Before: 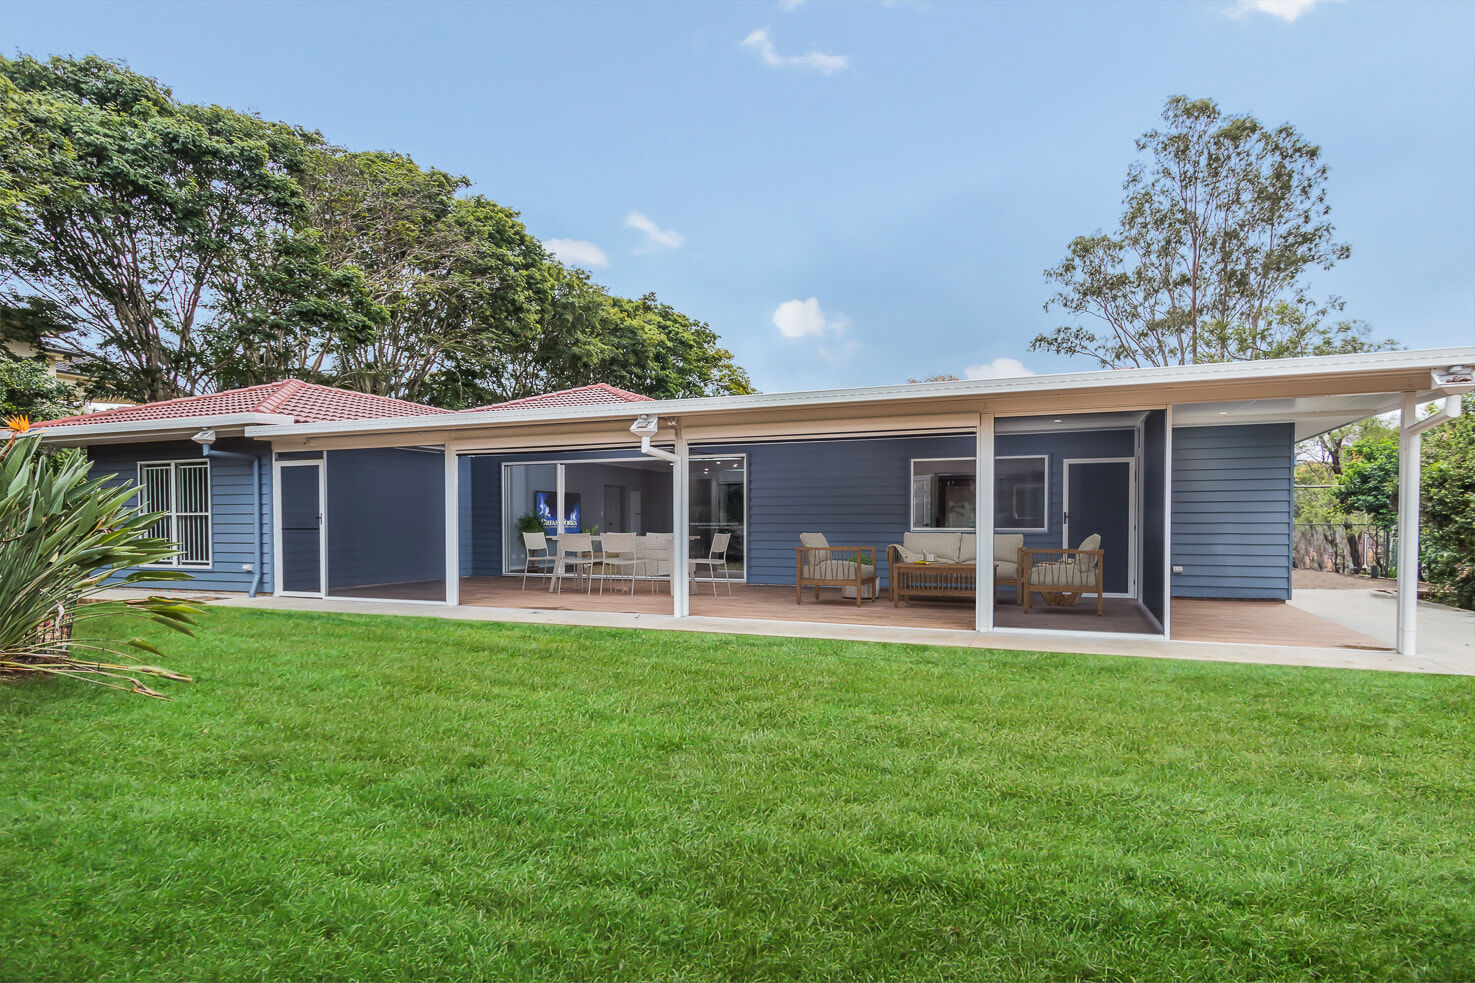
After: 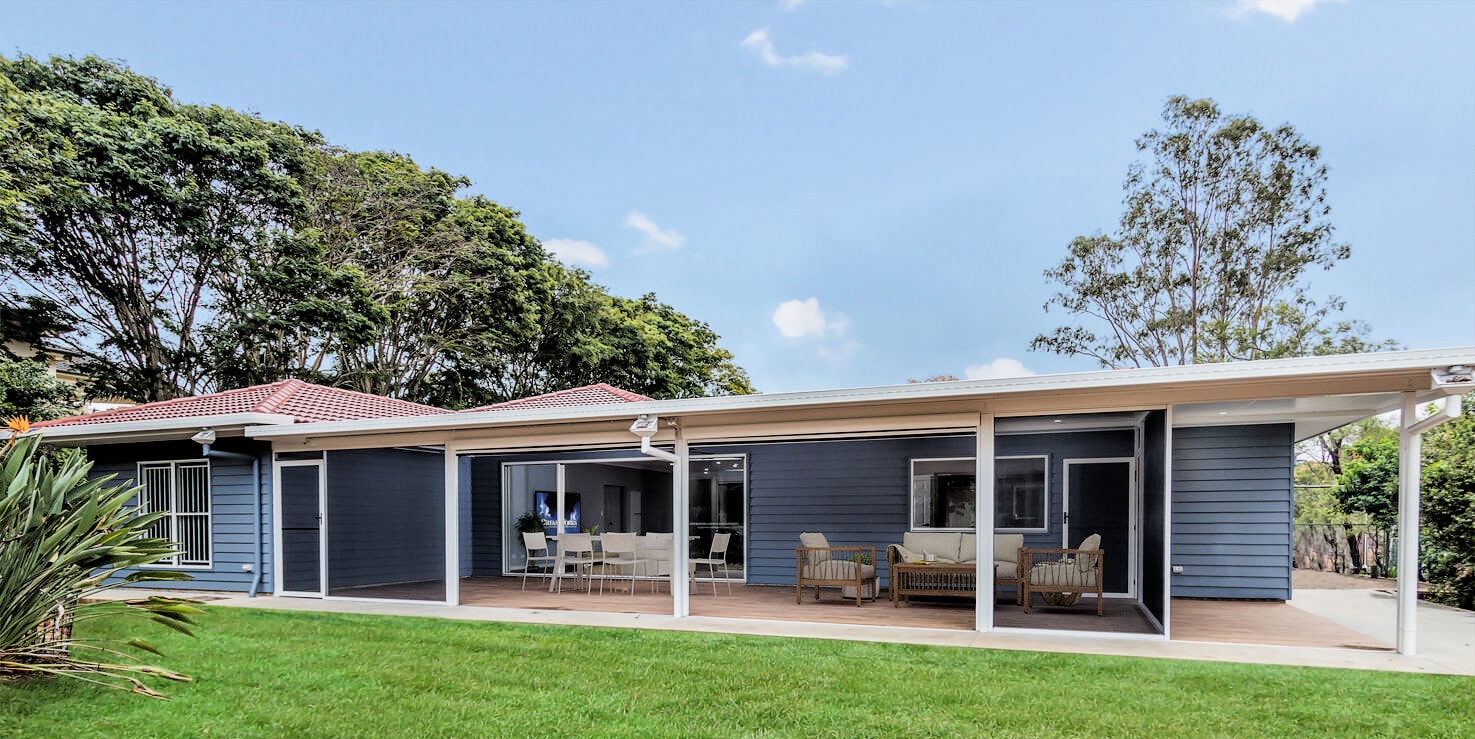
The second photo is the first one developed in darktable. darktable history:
filmic rgb: black relative exposure -3.69 EV, white relative exposure 2.76 EV, threshold 2.97 EV, dynamic range scaling -5.17%, hardness 3.03, enable highlight reconstruction true
crop: bottom 24.799%
